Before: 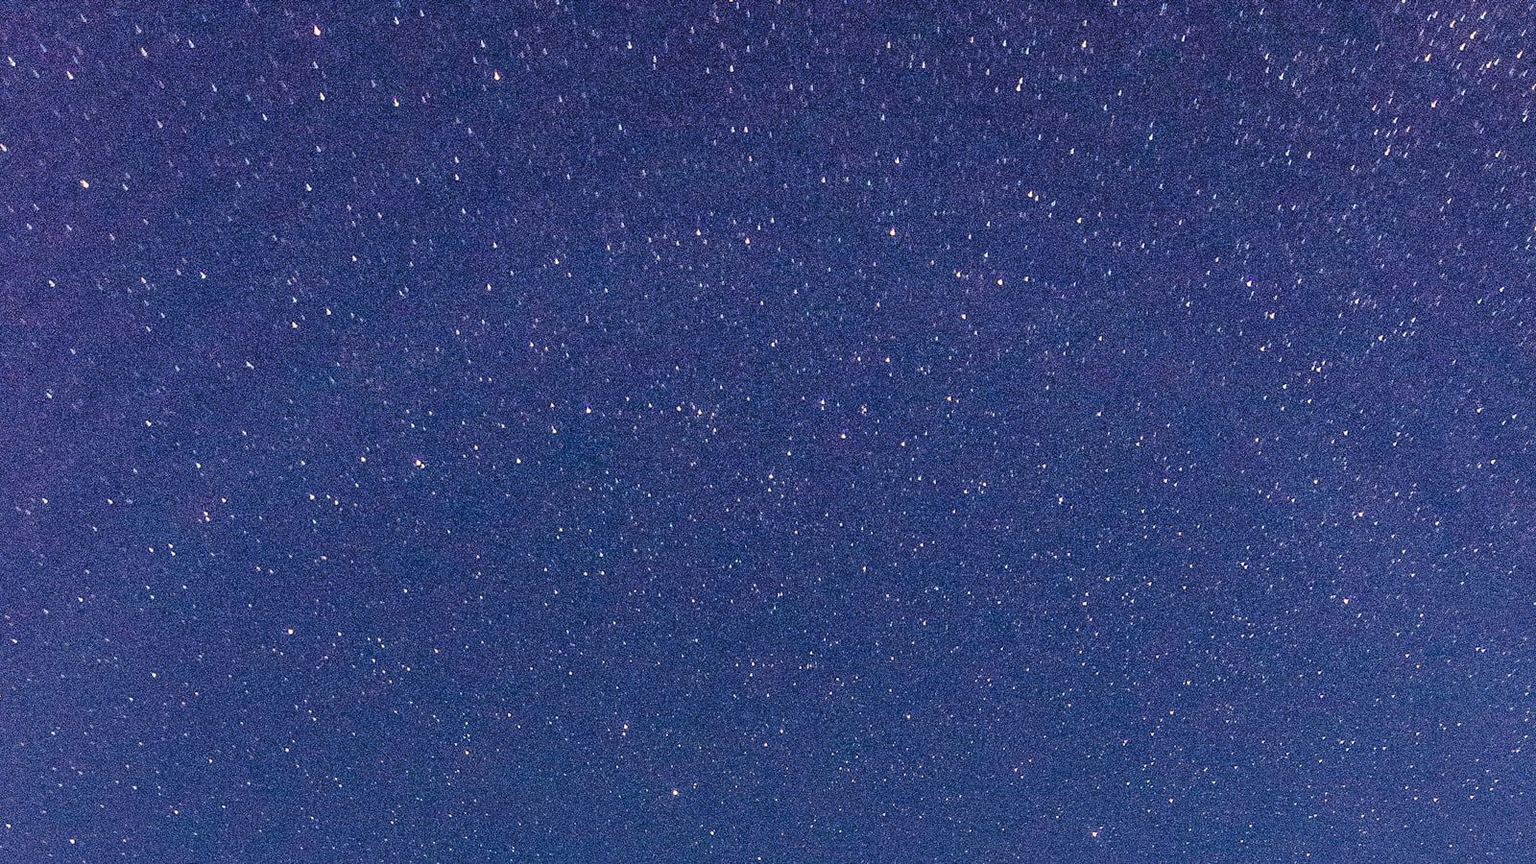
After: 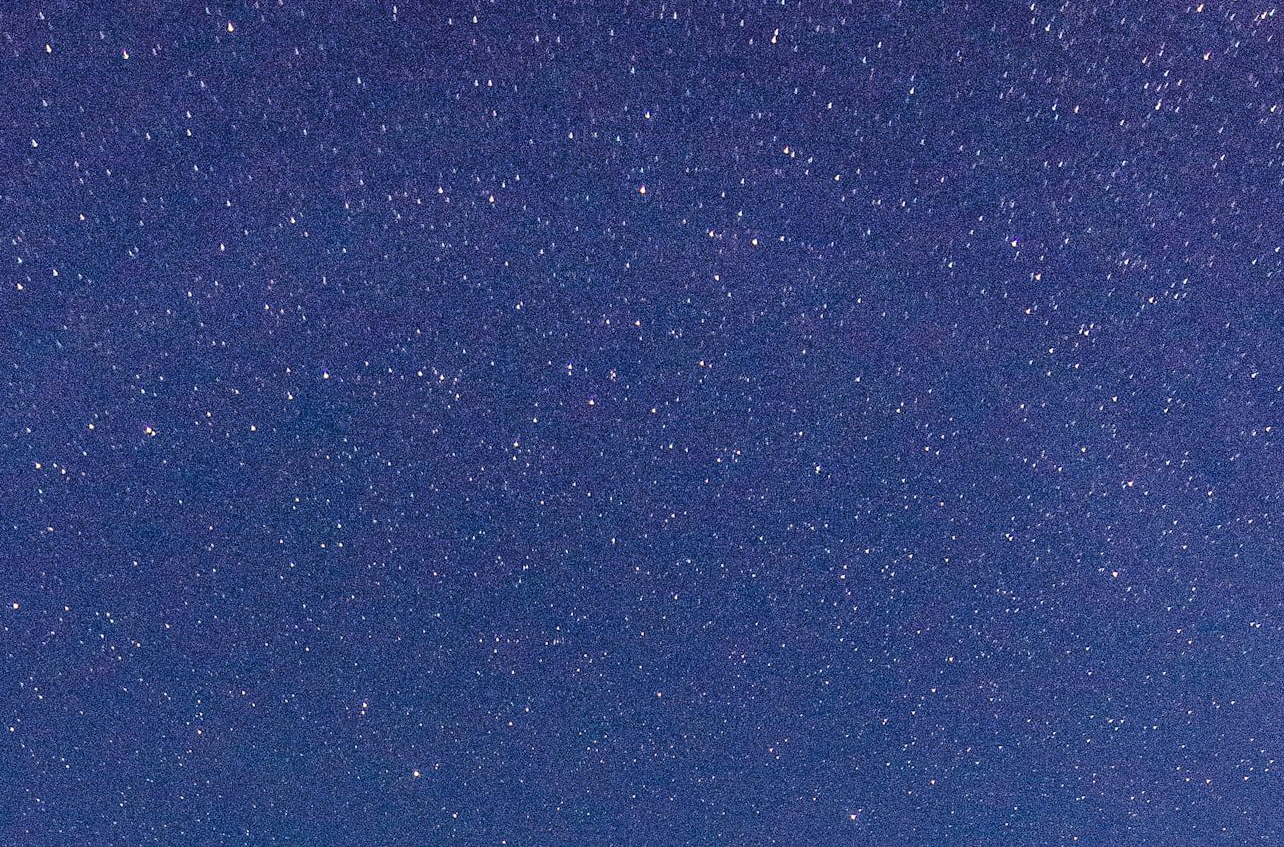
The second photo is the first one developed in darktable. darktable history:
exposure: black level correction 0.001, exposure 0.017 EV, compensate highlight preservation false
crop and rotate: left 17.973%, top 5.804%, right 1.765%
levels: levels [0, 0.498, 1]
